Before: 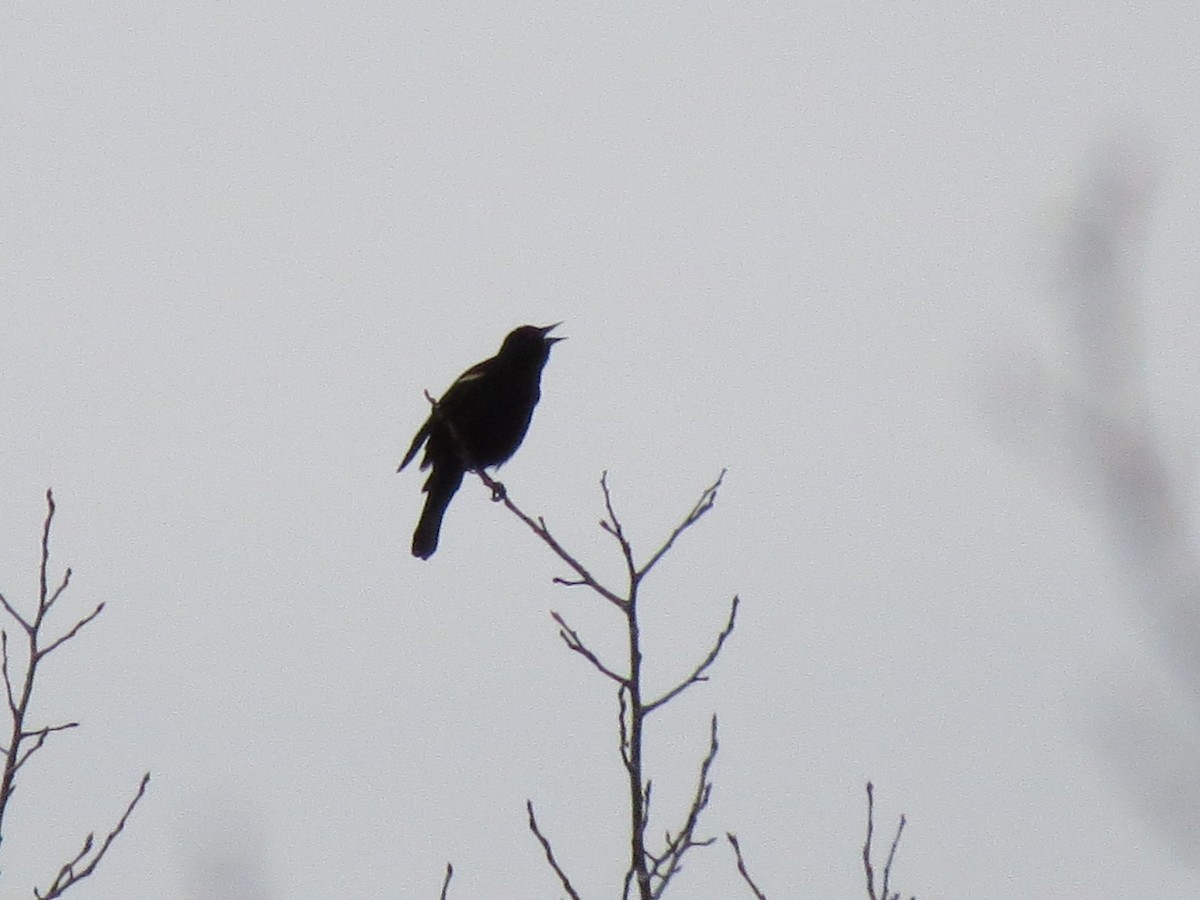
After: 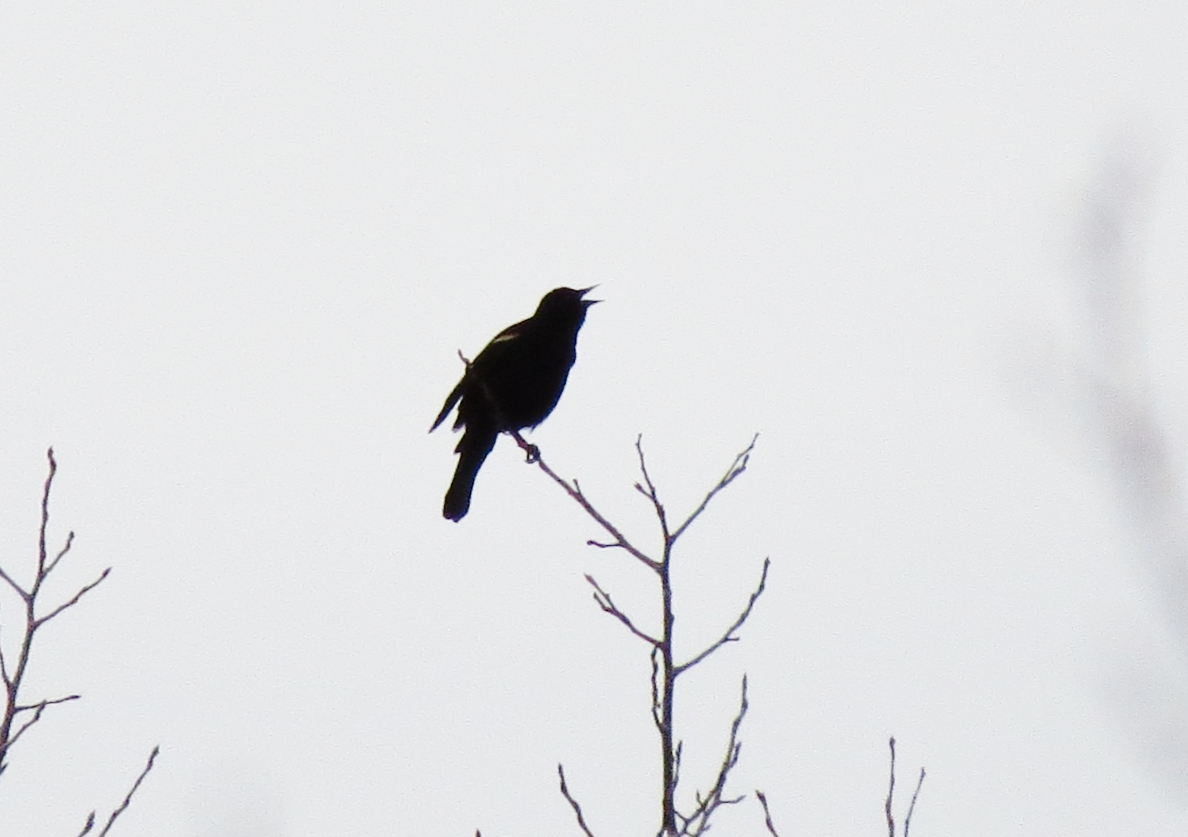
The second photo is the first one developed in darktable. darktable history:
base curve: curves: ch0 [(0, 0) (0.028, 0.03) (0.121, 0.232) (0.46, 0.748) (0.859, 0.968) (1, 1)], preserve colors none
shadows and highlights: shadows 4.1, highlights -17.6, soften with gaussian
contrast equalizer: octaves 7, y [[0.6 ×6], [0.55 ×6], [0 ×6], [0 ×6], [0 ×6]], mix -0.2
rotate and perspective: rotation 0.679°, lens shift (horizontal) 0.136, crop left 0.009, crop right 0.991, crop top 0.078, crop bottom 0.95
contrast brightness saturation: contrast 0.03, brightness -0.04
